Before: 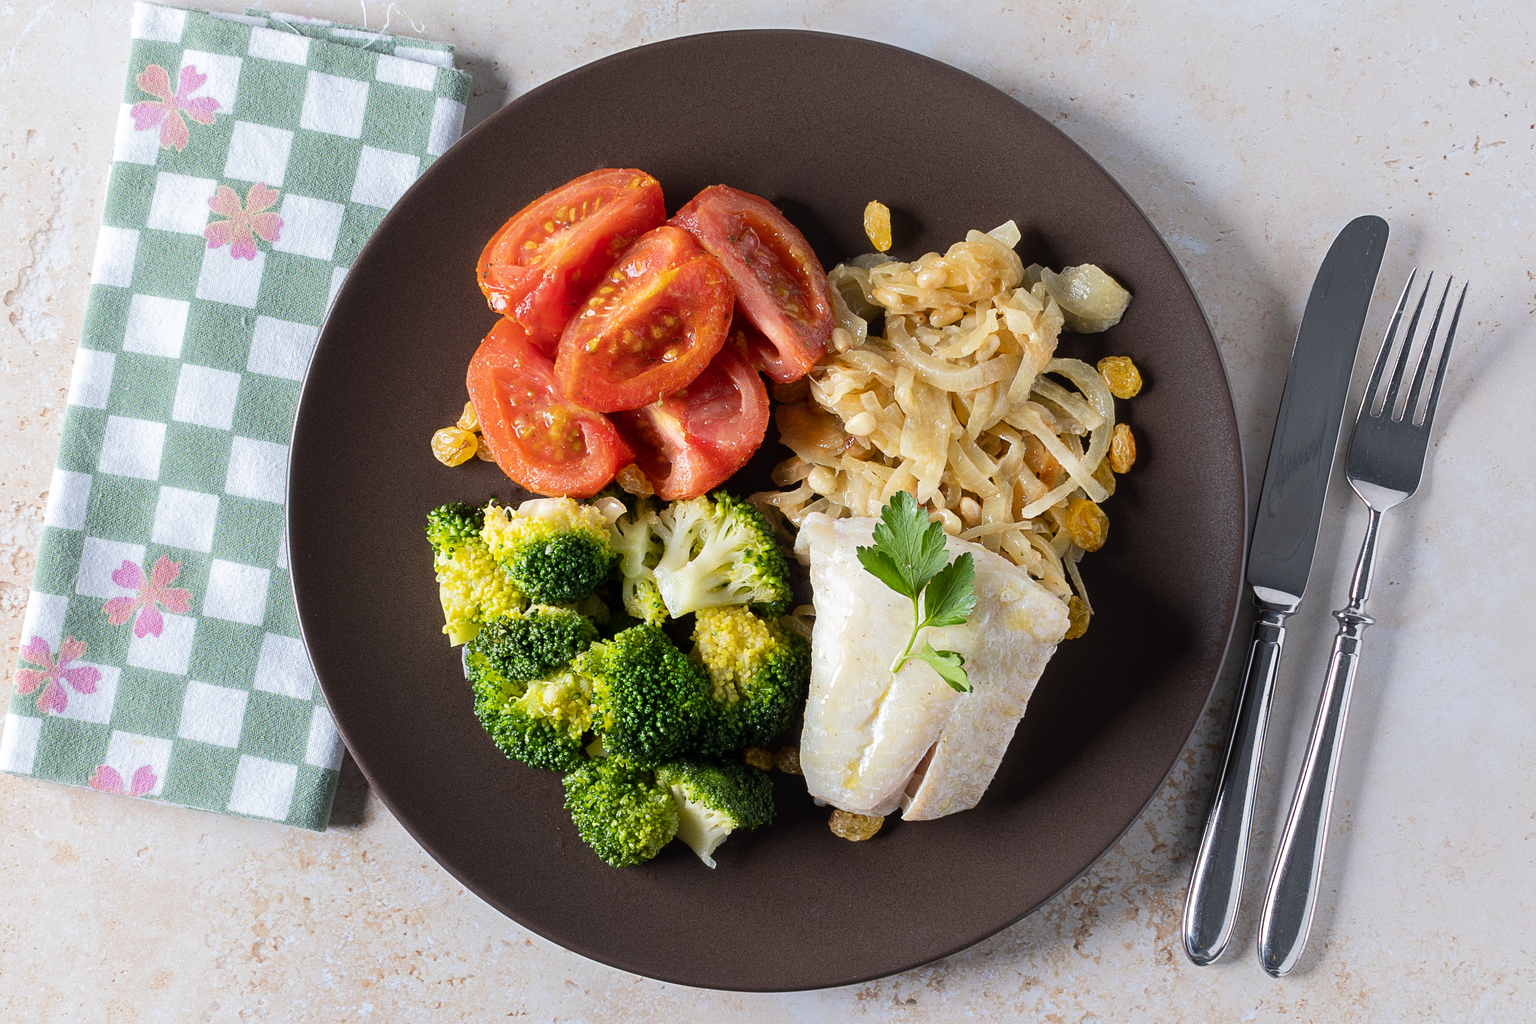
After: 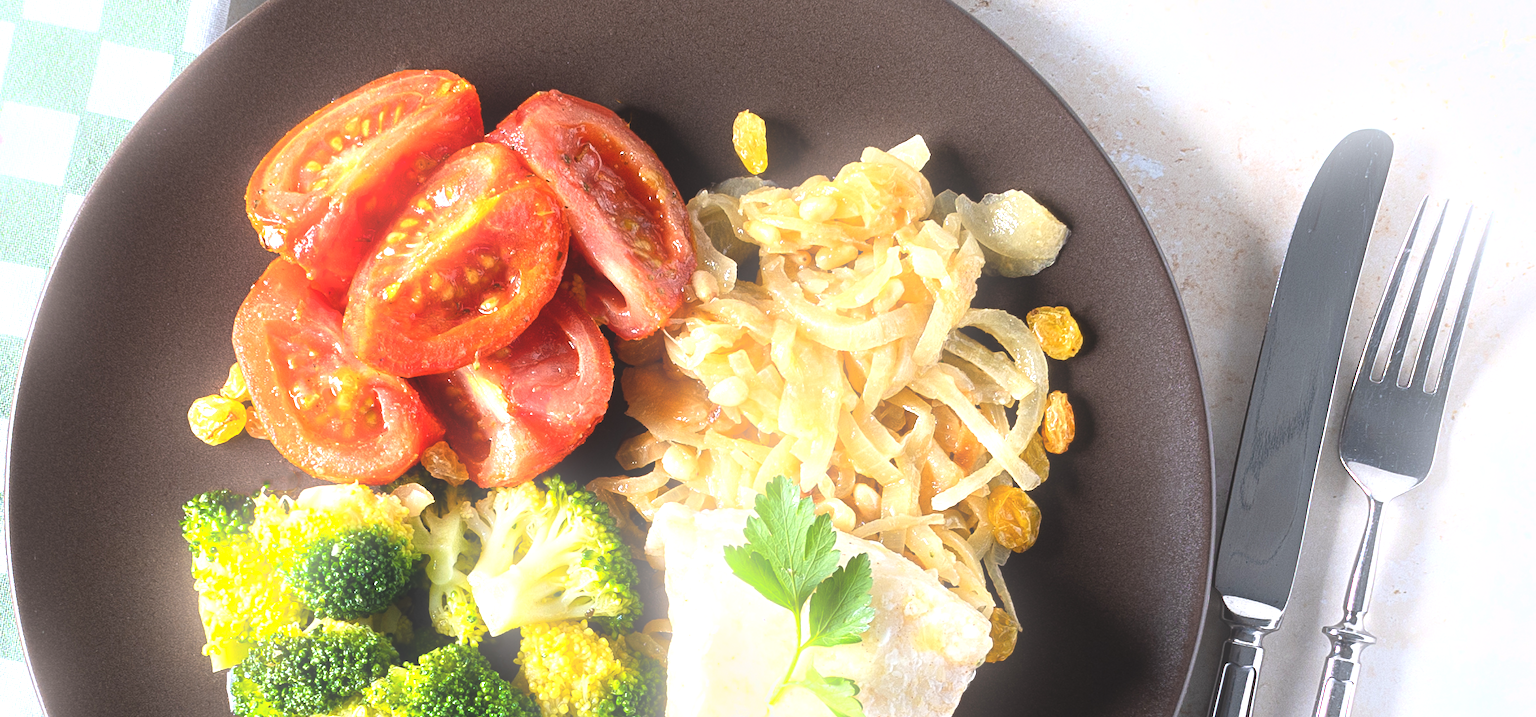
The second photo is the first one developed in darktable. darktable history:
exposure: black level correction -0.005, exposure 1.002 EV, compensate highlight preservation false
crop: left 18.38%, top 11.092%, right 2.134%, bottom 33.217%
bloom: size 13.65%, threshold 98.39%, strength 4.82%
